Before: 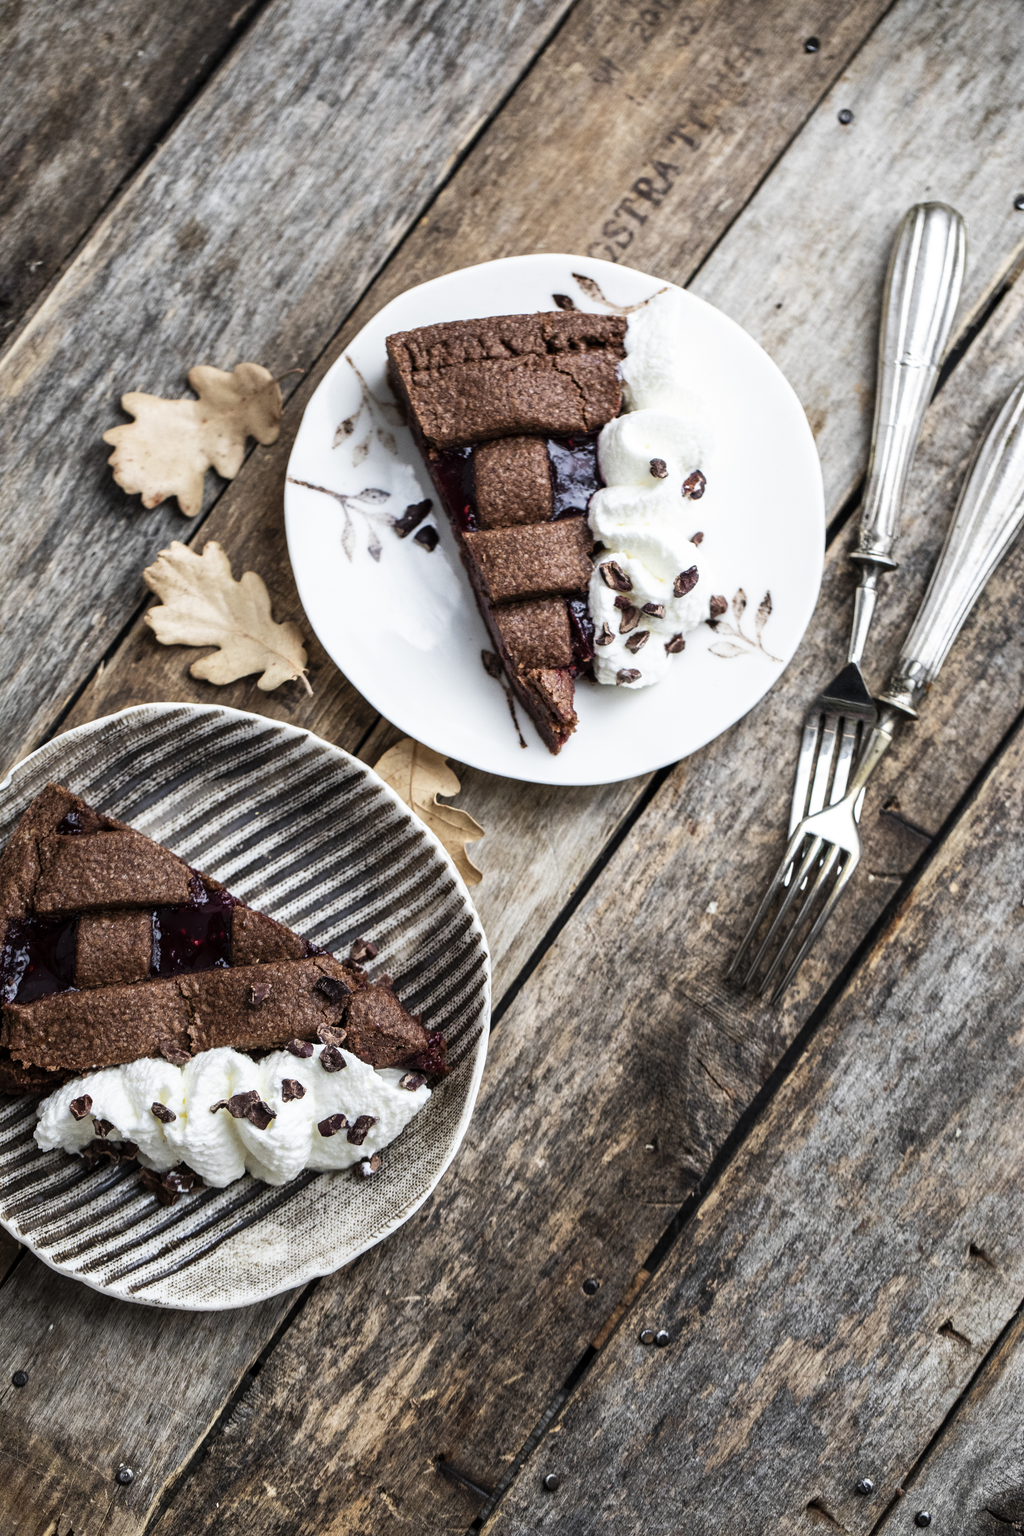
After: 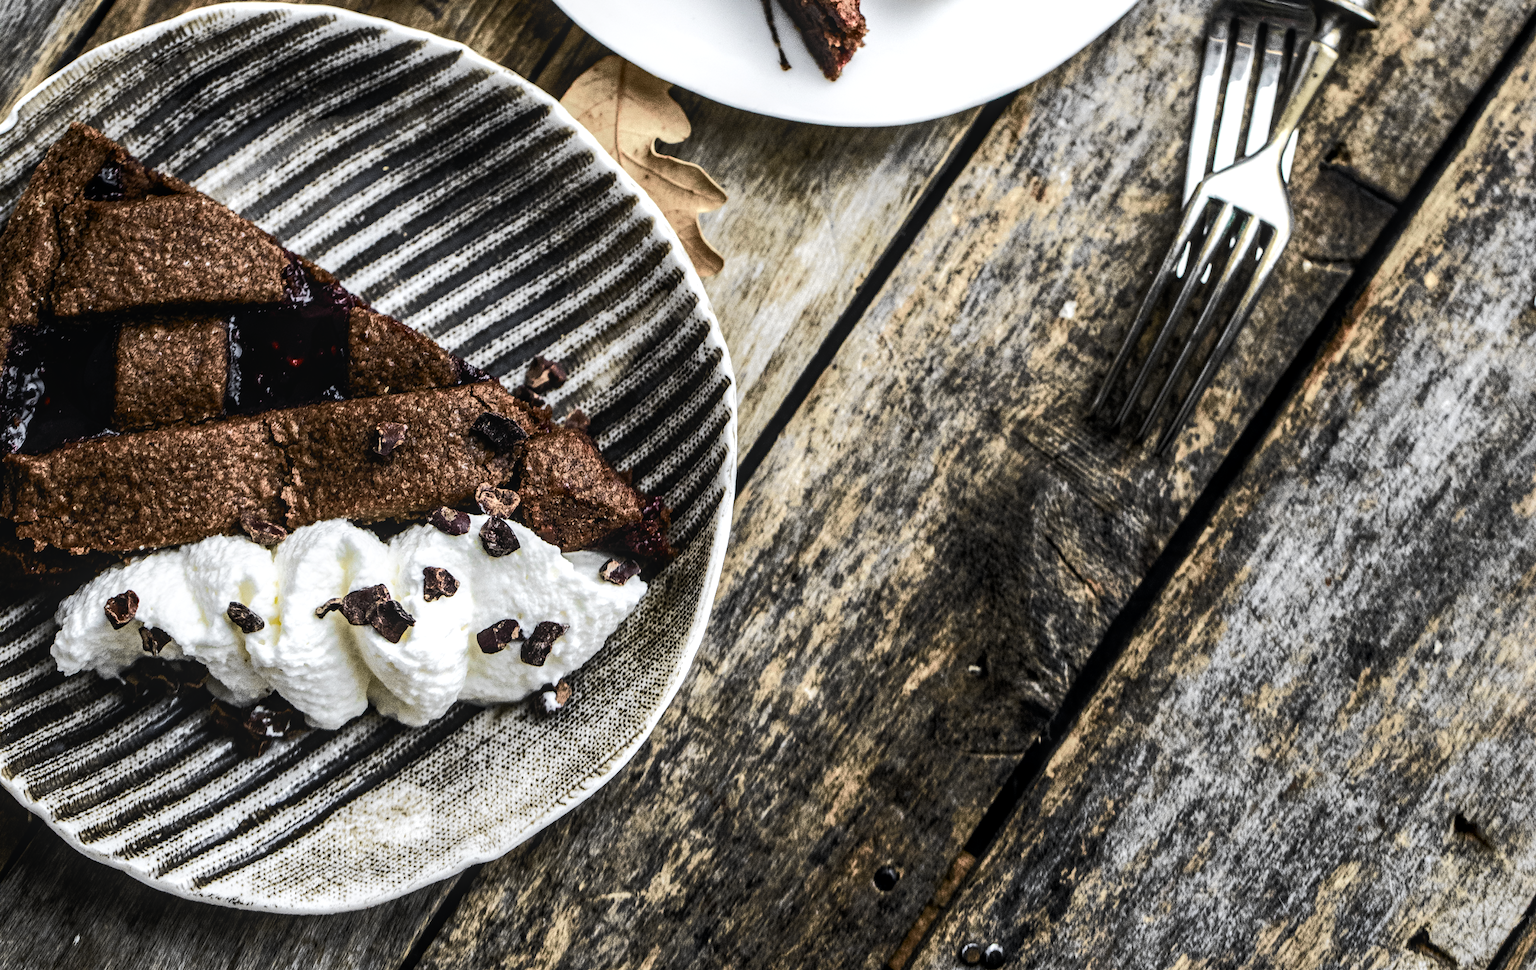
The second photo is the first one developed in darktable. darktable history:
color balance rgb: global offset › luminance 0.48%, global offset › hue 61.02°, perceptual saturation grading › global saturation 0.128%, perceptual brilliance grading › highlights 4.211%, perceptual brilliance grading › mid-tones -17.981%, perceptual brilliance grading › shadows -41.72%, global vibrance 10.984%
tone curve: curves: ch0 [(0, 0.023) (0.037, 0.04) (0.131, 0.128) (0.304, 0.331) (0.504, 0.584) (0.616, 0.687) (0.704, 0.764) (0.808, 0.823) (1, 1)]; ch1 [(0, 0) (0.301, 0.3) (0.477, 0.472) (0.493, 0.497) (0.508, 0.501) (0.544, 0.541) (0.563, 0.565) (0.626, 0.66) (0.721, 0.776) (1, 1)]; ch2 [(0, 0) (0.249, 0.216) (0.349, 0.343) (0.424, 0.442) (0.476, 0.483) (0.502, 0.5) (0.517, 0.519) (0.532, 0.553) (0.569, 0.587) (0.634, 0.628) (0.706, 0.729) (0.828, 0.742) (1, 0.9)], color space Lab, independent channels, preserve colors none
crop: top 45.67%, bottom 12.211%
local contrast: detail 130%
exposure: compensate highlight preservation false
